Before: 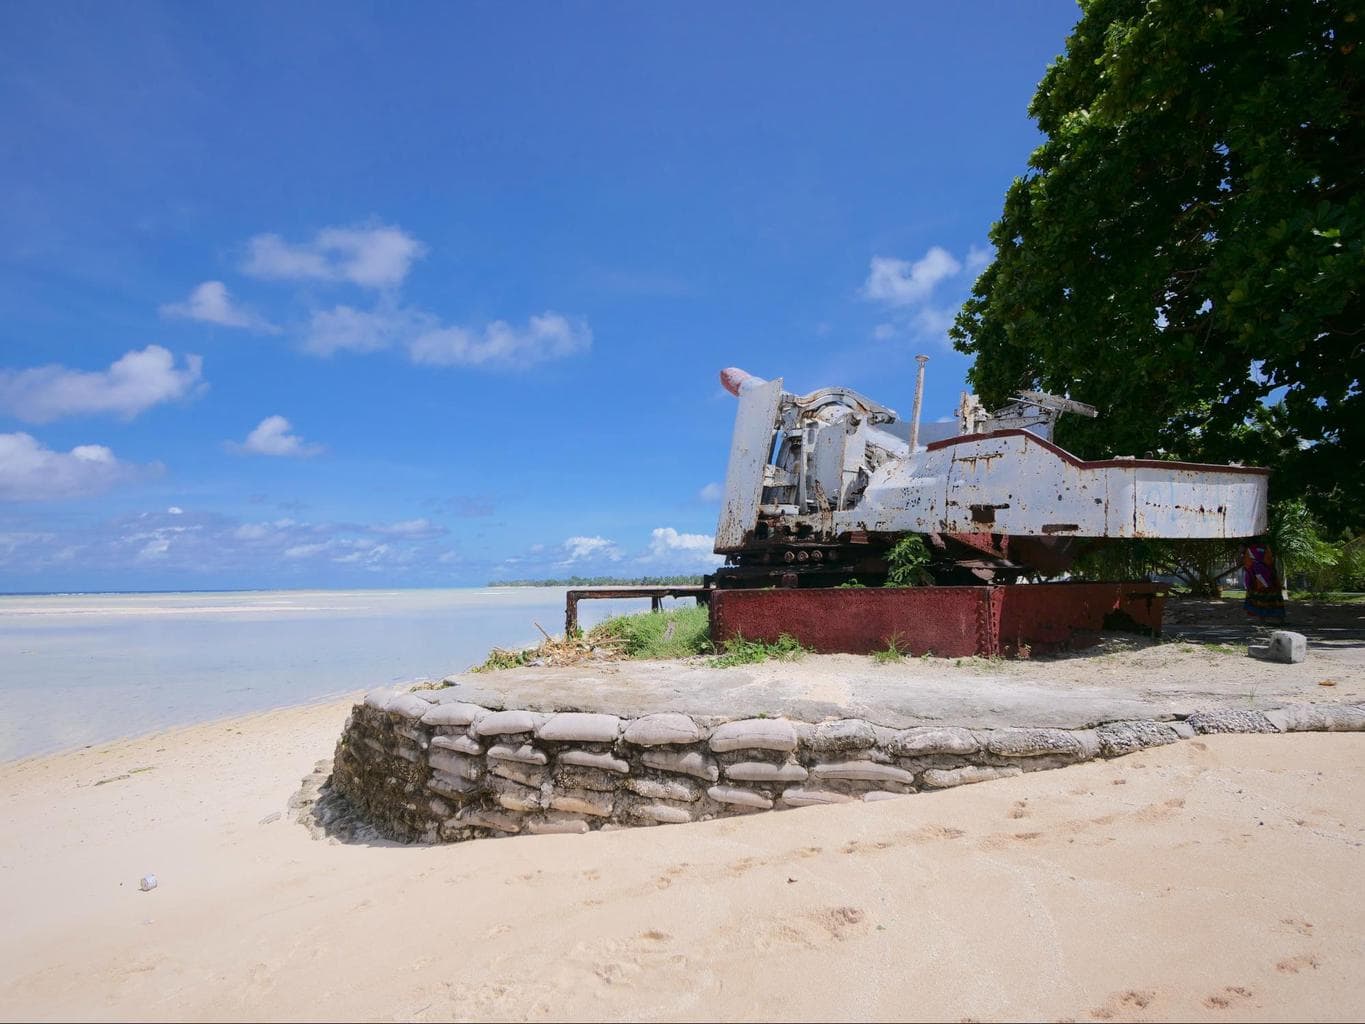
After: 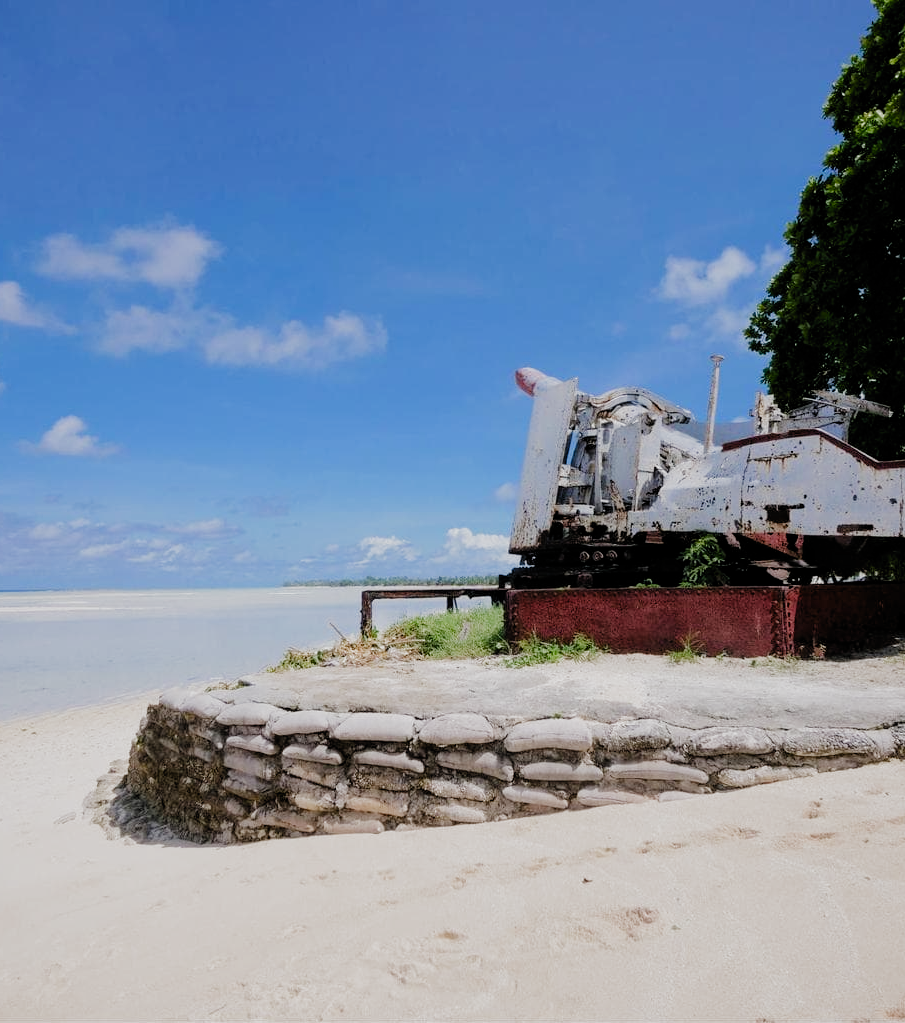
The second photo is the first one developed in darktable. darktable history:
crop and rotate: left 15.088%, right 18.576%
filmic rgb: black relative exposure -4.91 EV, white relative exposure 2.84 EV, hardness 3.7, preserve chrominance no, color science v5 (2021), contrast in shadows safe, contrast in highlights safe
